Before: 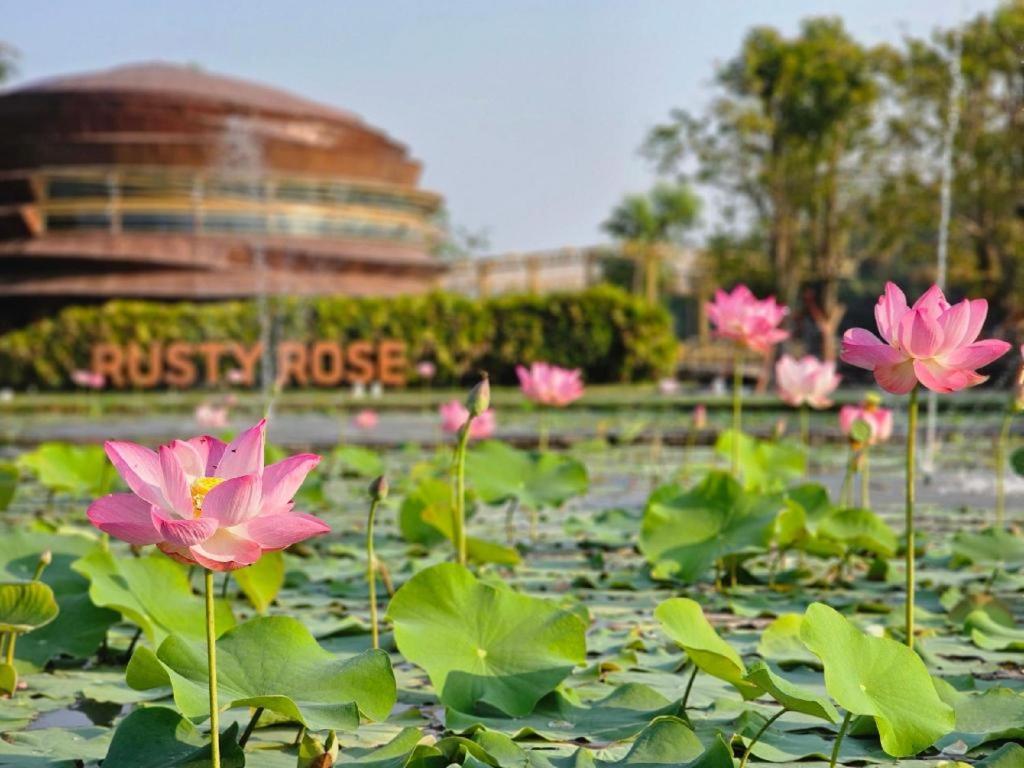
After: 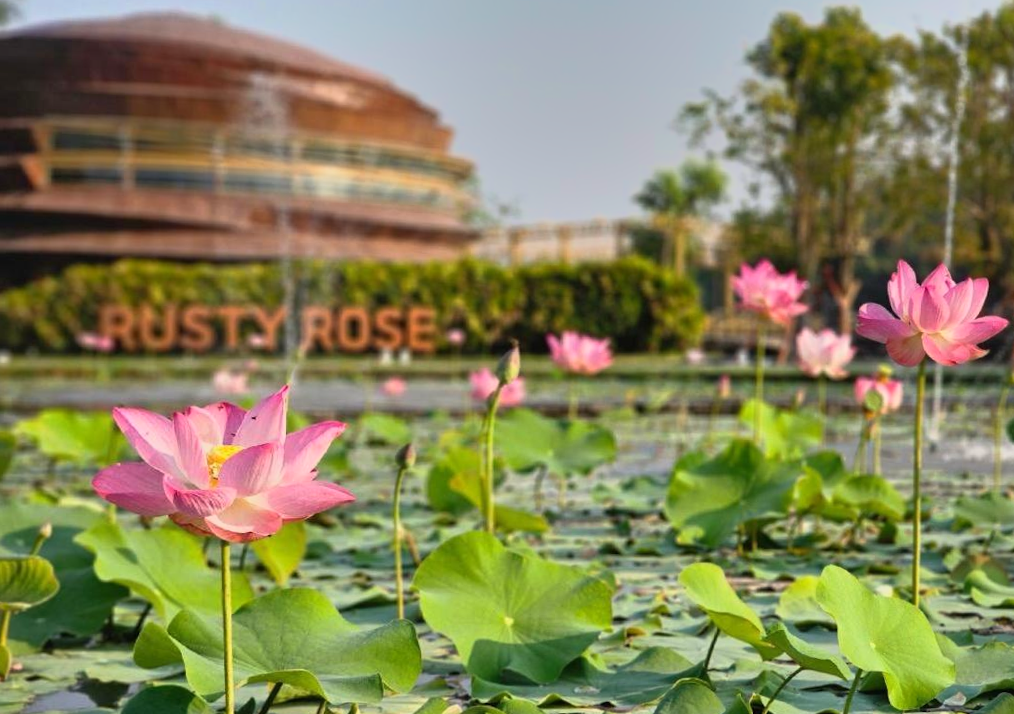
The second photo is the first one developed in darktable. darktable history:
rotate and perspective: rotation 0.679°, lens shift (horizontal) 0.136, crop left 0.009, crop right 0.991, crop top 0.078, crop bottom 0.95
white balance: red 1.009, blue 0.985
tone equalizer: -7 EV -0.63 EV, -6 EV 1 EV, -5 EV -0.45 EV, -4 EV 0.43 EV, -3 EV 0.41 EV, -2 EV 0.15 EV, -1 EV -0.15 EV, +0 EV -0.39 EV, smoothing diameter 25%, edges refinement/feathering 10, preserve details guided filter
